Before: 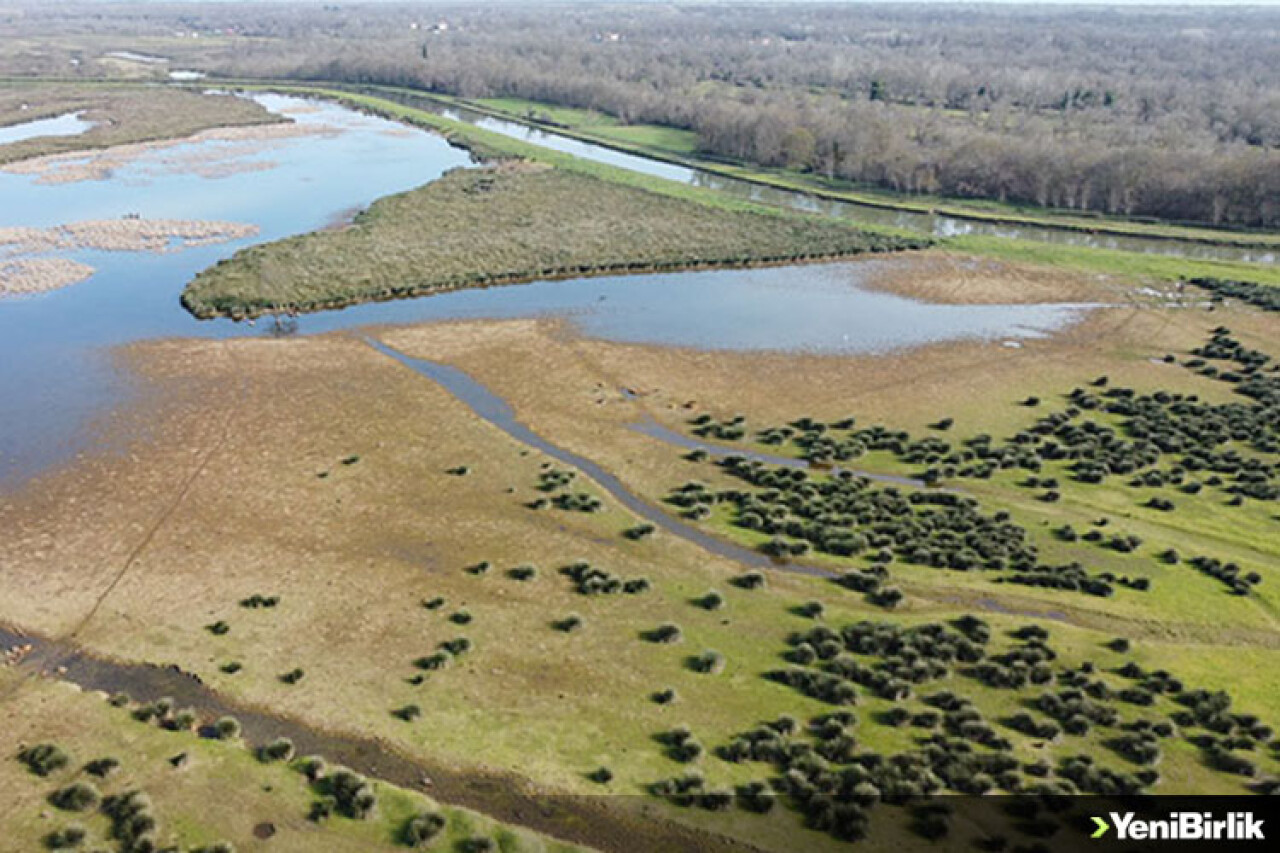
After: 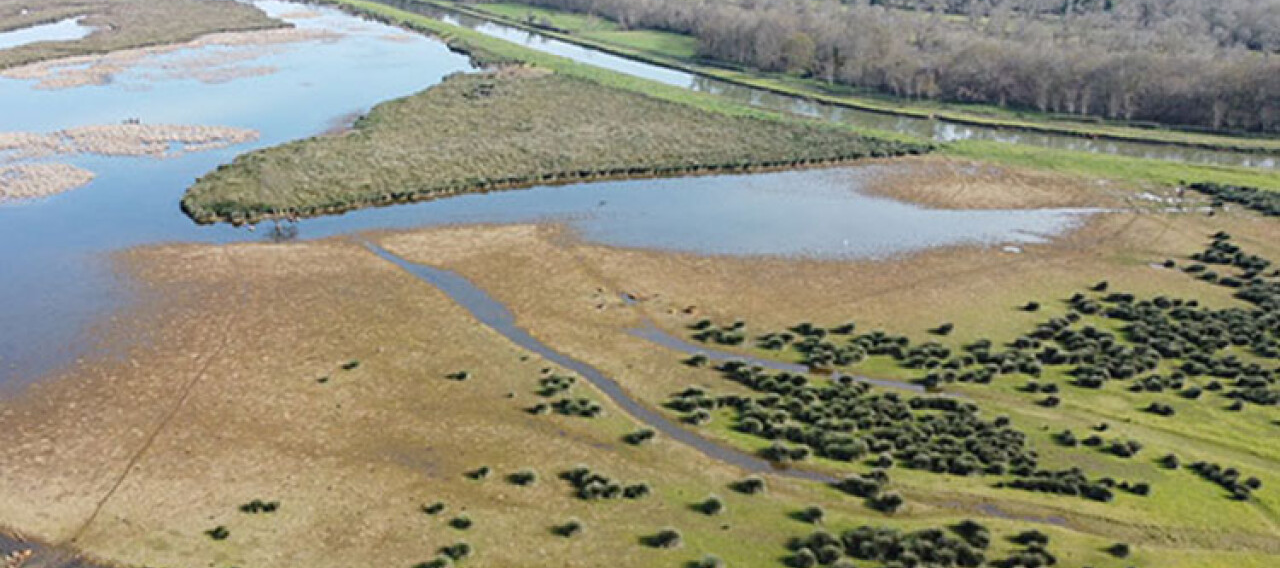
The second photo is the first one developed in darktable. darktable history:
crop: top 11.166%, bottom 22.168%
exposure: black level correction 0, compensate exposure bias true, compensate highlight preservation false
